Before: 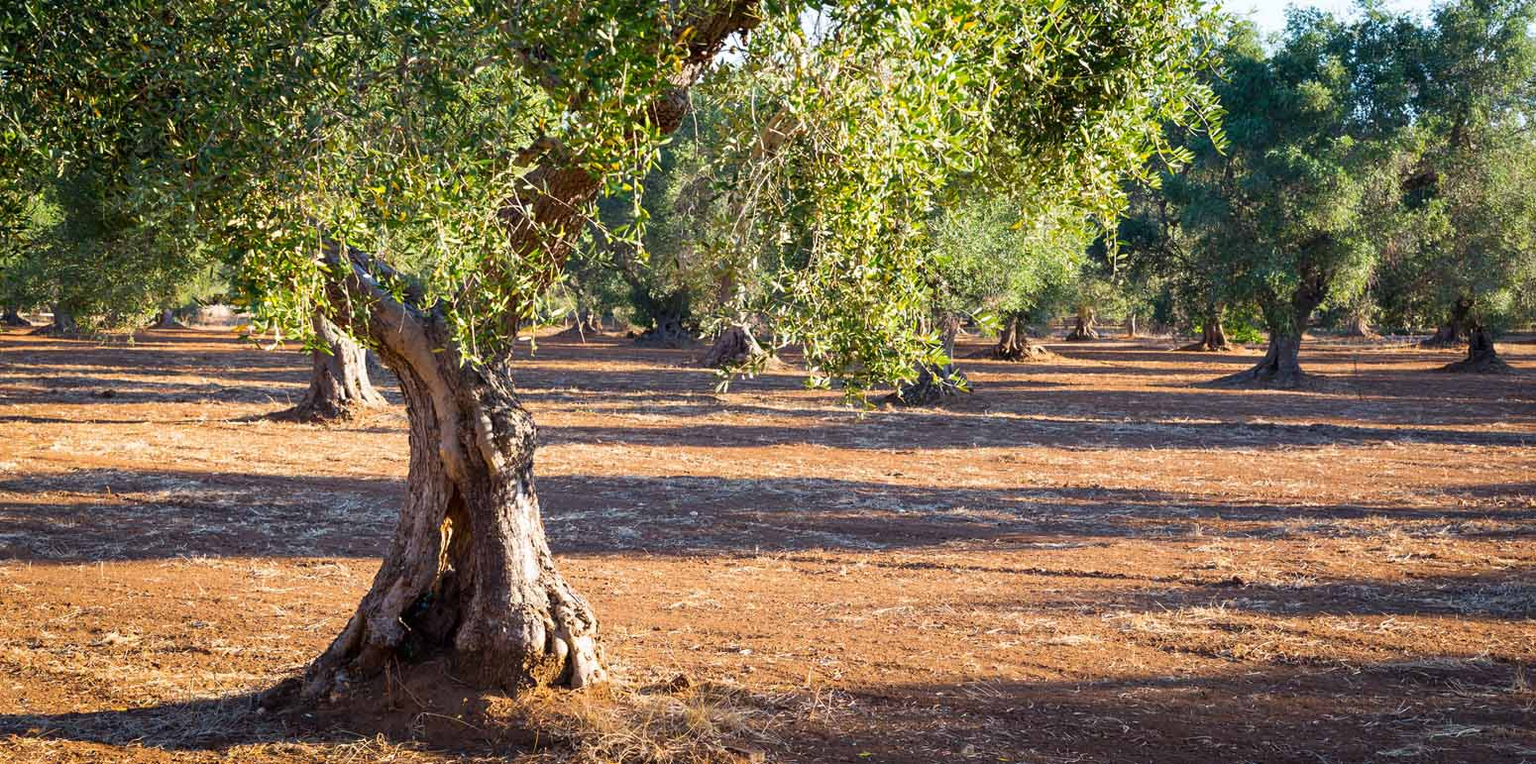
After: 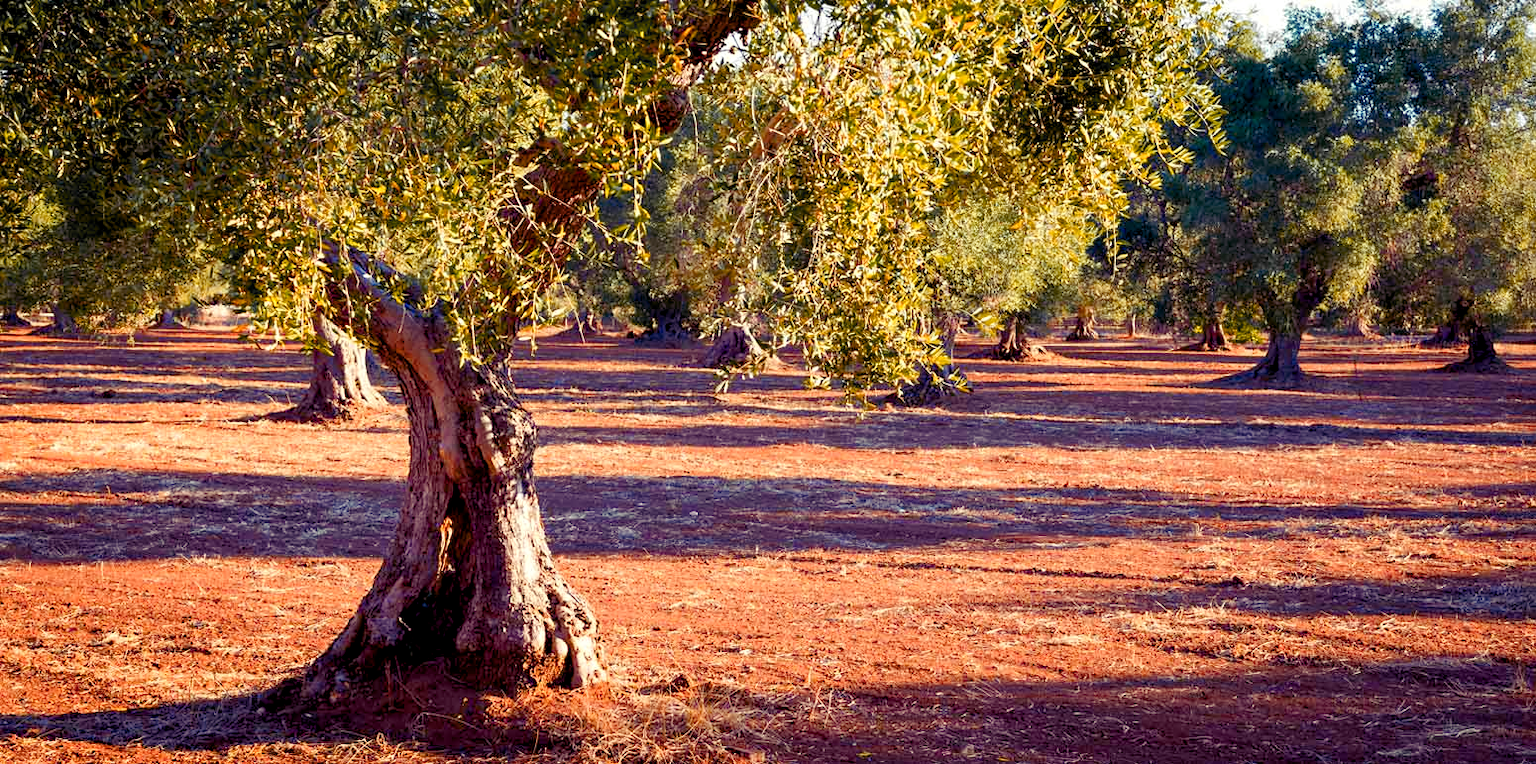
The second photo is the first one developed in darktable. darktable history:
color zones: curves: ch1 [(0.29, 0.492) (0.373, 0.185) (0.509, 0.481)]; ch2 [(0.25, 0.462) (0.749, 0.457)], mix 40.67%
color balance rgb: shadows lift › luminance -21.66%, shadows lift › chroma 8.98%, shadows lift › hue 283.37°, power › chroma 1.05%, power › hue 25.59°, highlights gain › luminance 6.08%, highlights gain › chroma 2.55%, highlights gain › hue 90°, global offset › luminance -0.87%, perceptual saturation grading › global saturation 25%, perceptual saturation grading › highlights -28.39%, perceptual saturation grading › shadows 33.98%
